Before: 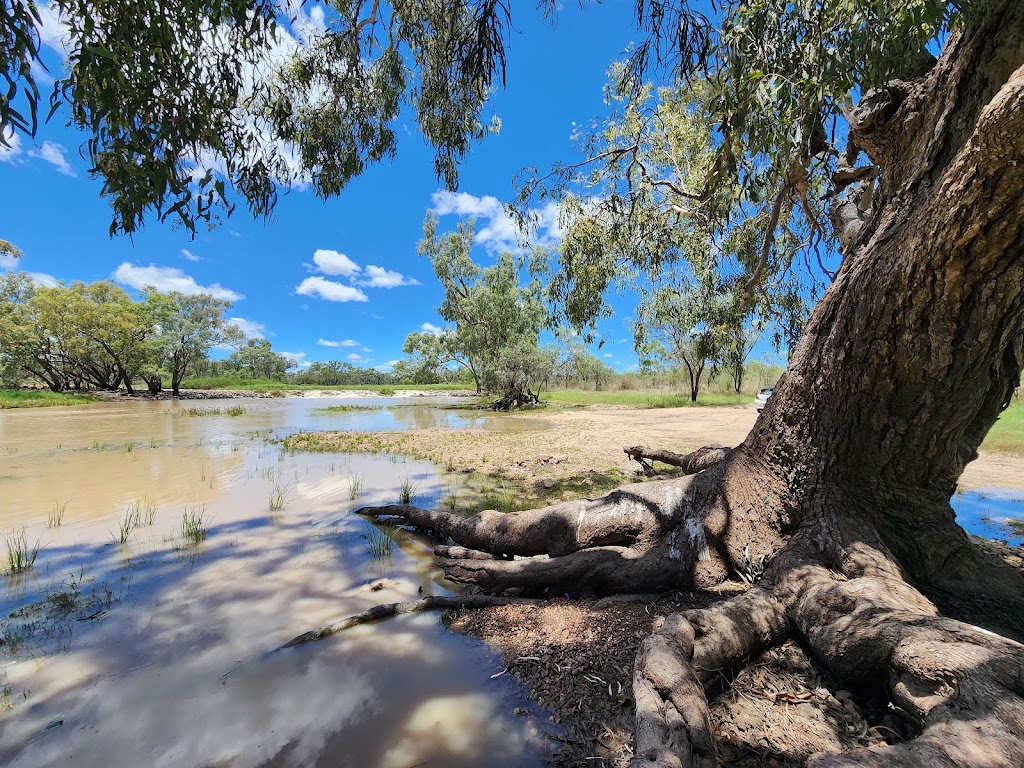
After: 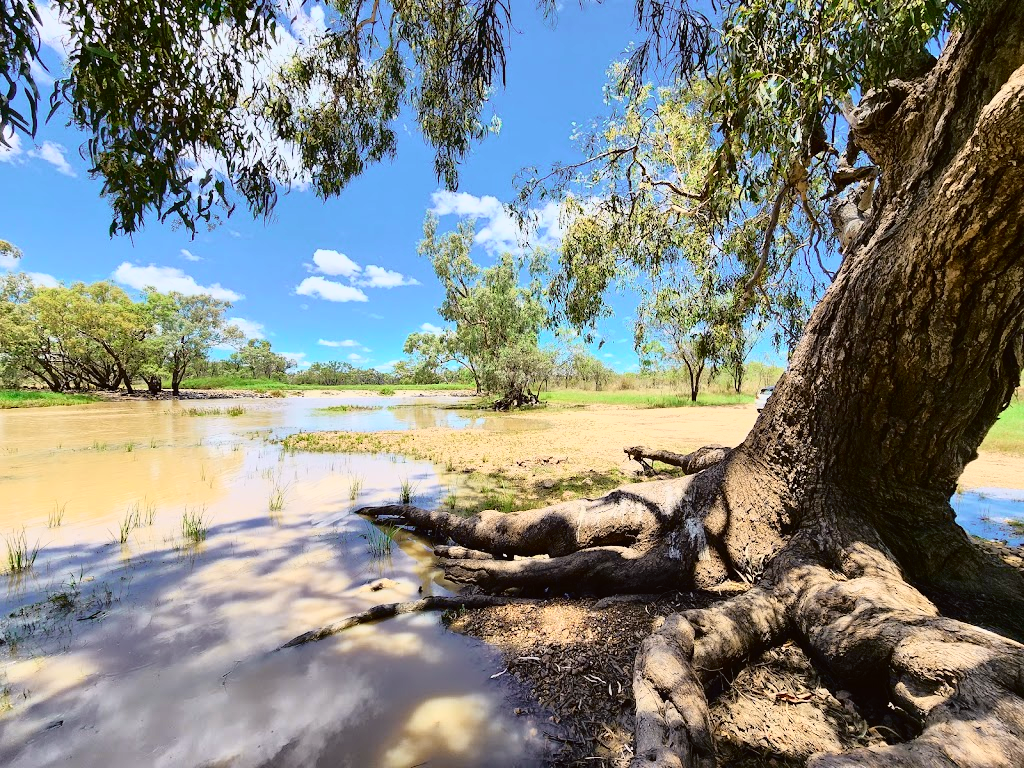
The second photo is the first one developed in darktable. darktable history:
tone curve: curves: ch0 [(0, 0.015) (0.091, 0.055) (0.184, 0.159) (0.304, 0.382) (0.492, 0.579) (0.628, 0.755) (0.832, 0.932) (0.984, 0.963)]; ch1 [(0, 0) (0.34, 0.235) (0.493, 0.5) (0.554, 0.56) (0.764, 0.815) (1, 1)]; ch2 [(0, 0) (0.44, 0.458) (0.476, 0.477) (0.542, 0.586) (0.674, 0.724) (1, 1)], color space Lab, independent channels, preserve colors none
